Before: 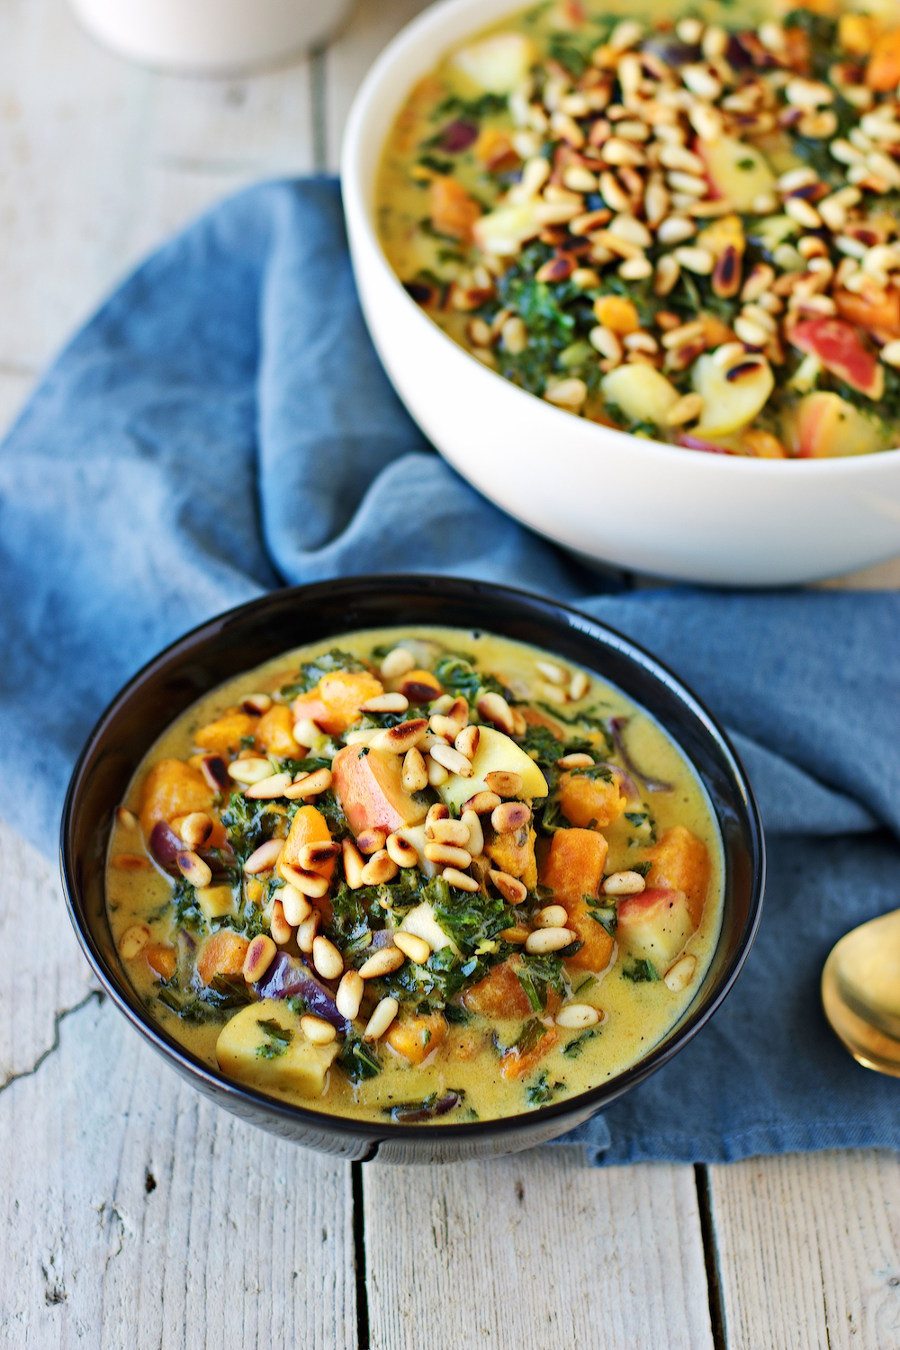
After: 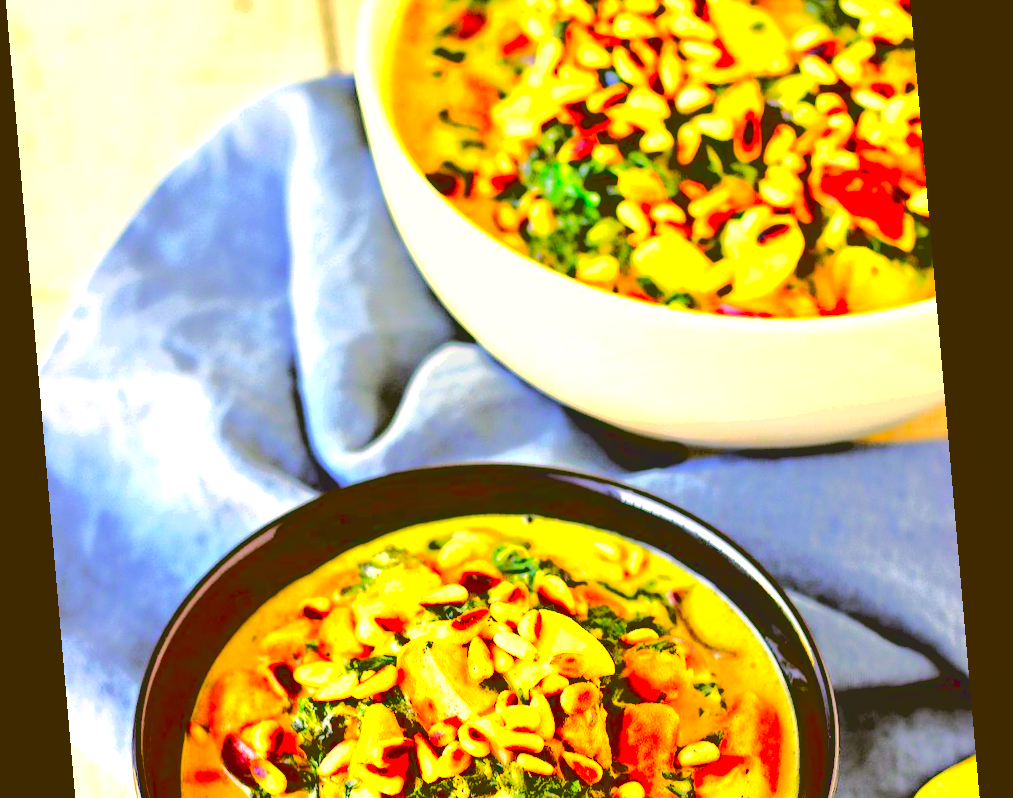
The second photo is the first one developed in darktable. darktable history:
local contrast: mode bilateral grid, contrast 100, coarseness 100, detail 91%, midtone range 0.2
color correction: highlights a* 10.44, highlights b* 30.04, shadows a* 2.73, shadows b* 17.51, saturation 1.72
crop and rotate: top 10.605%, bottom 33.274%
rotate and perspective: rotation -4.98°, automatic cropping off
base curve: curves: ch0 [(0.065, 0.026) (0.236, 0.358) (0.53, 0.546) (0.777, 0.841) (0.924, 0.992)], preserve colors average RGB
white balance: emerald 1
exposure: black level correction 0, exposure 1.2 EV, compensate highlight preservation false
